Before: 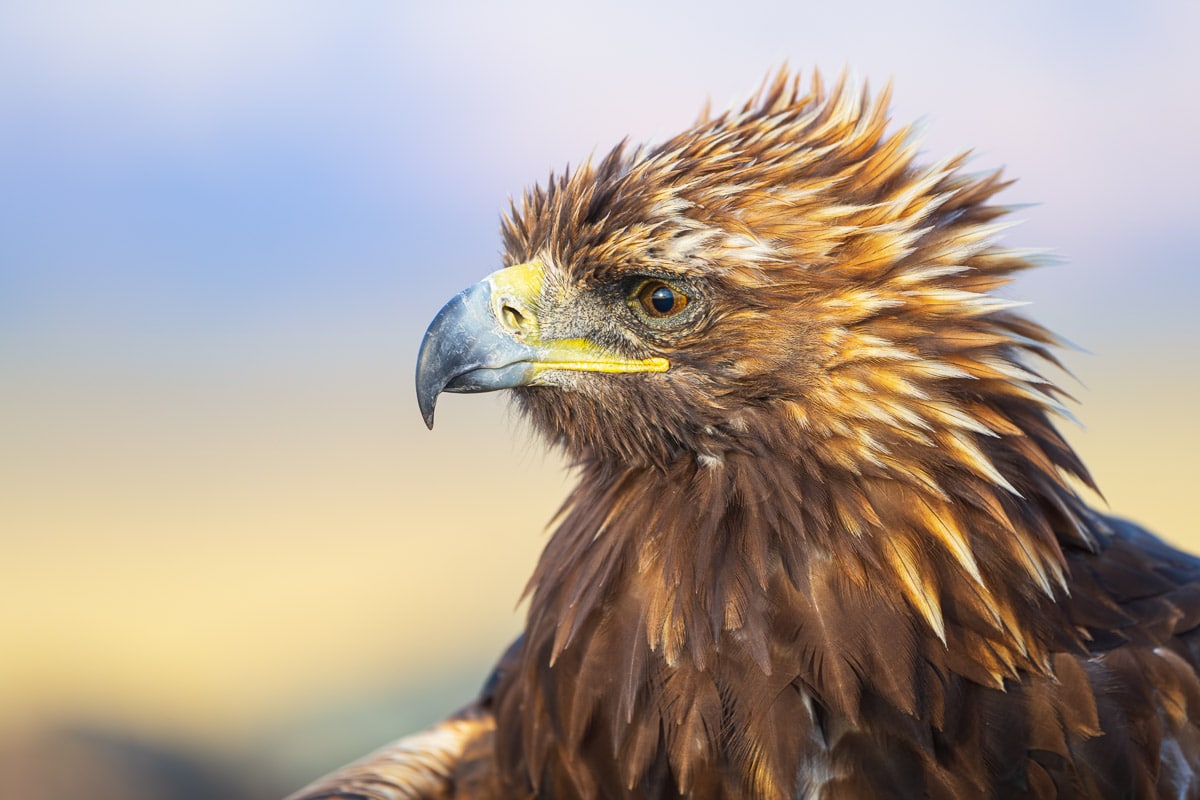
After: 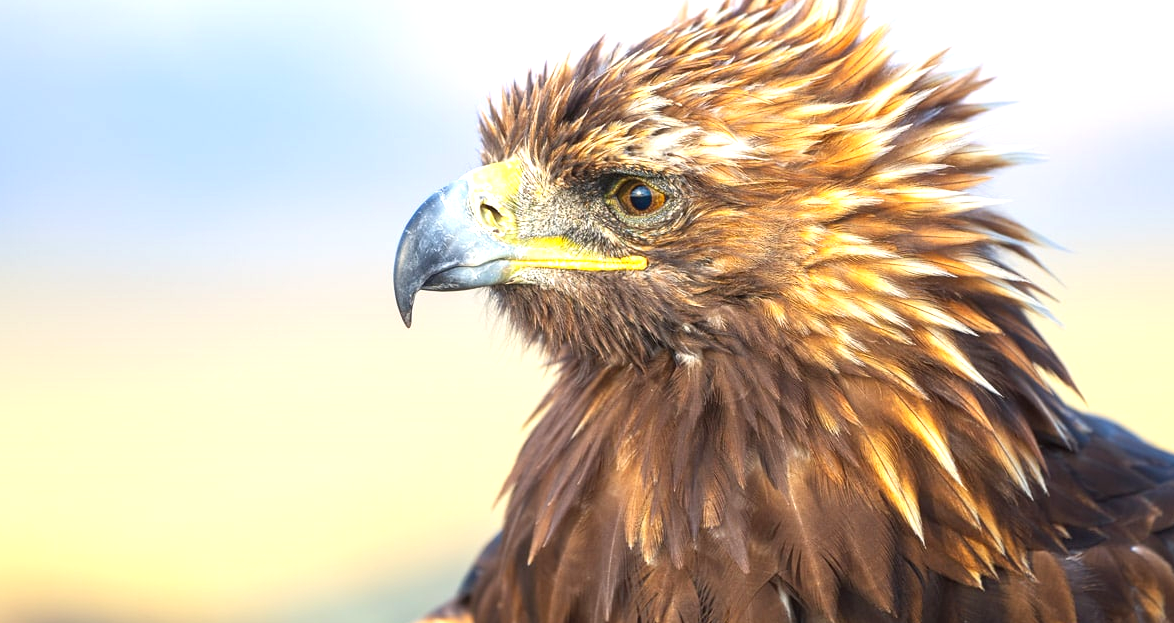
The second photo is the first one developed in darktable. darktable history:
crop and rotate: left 1.852%, top 12.79%, right 0.3%, bottom 9.333%
exposure: exposure 0.671 EV, compensate exposure bias true, compensate highlight preservation false
